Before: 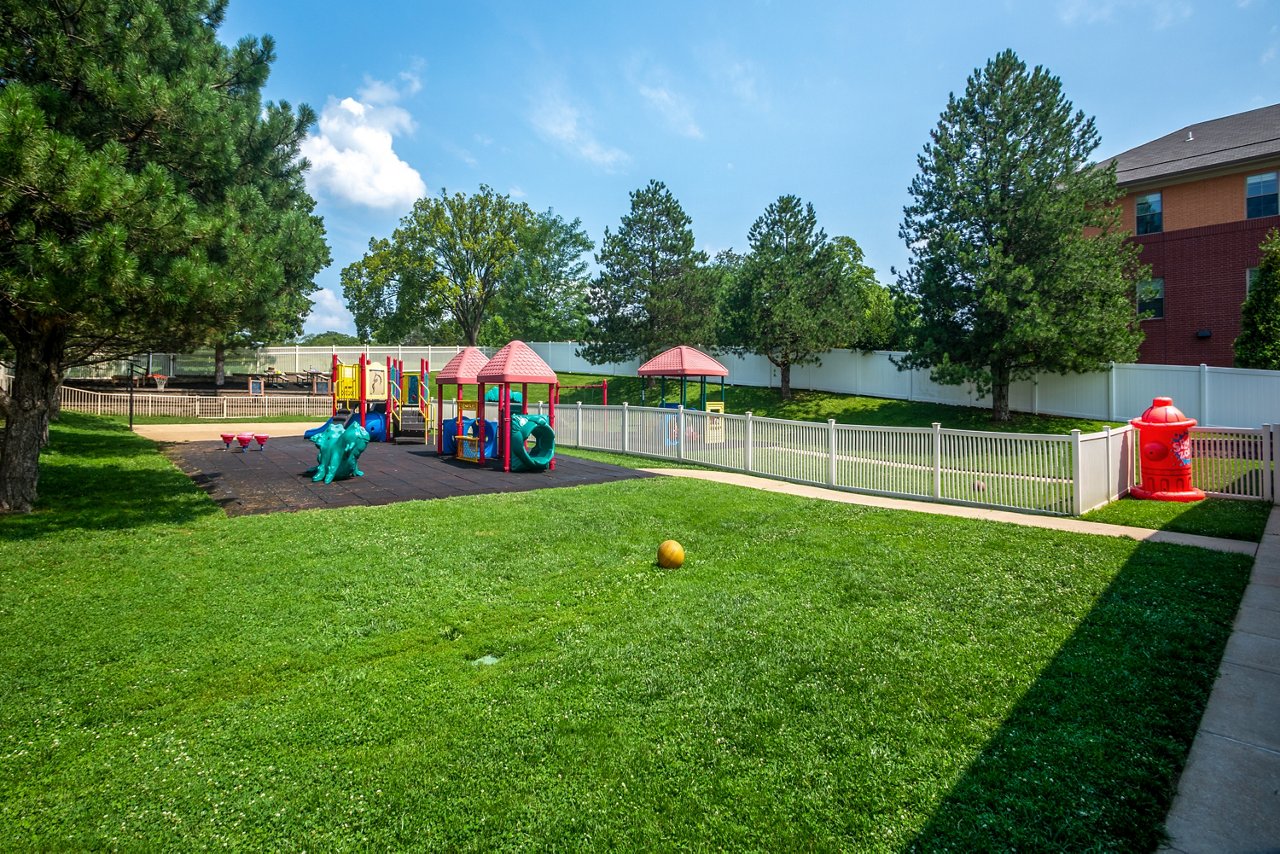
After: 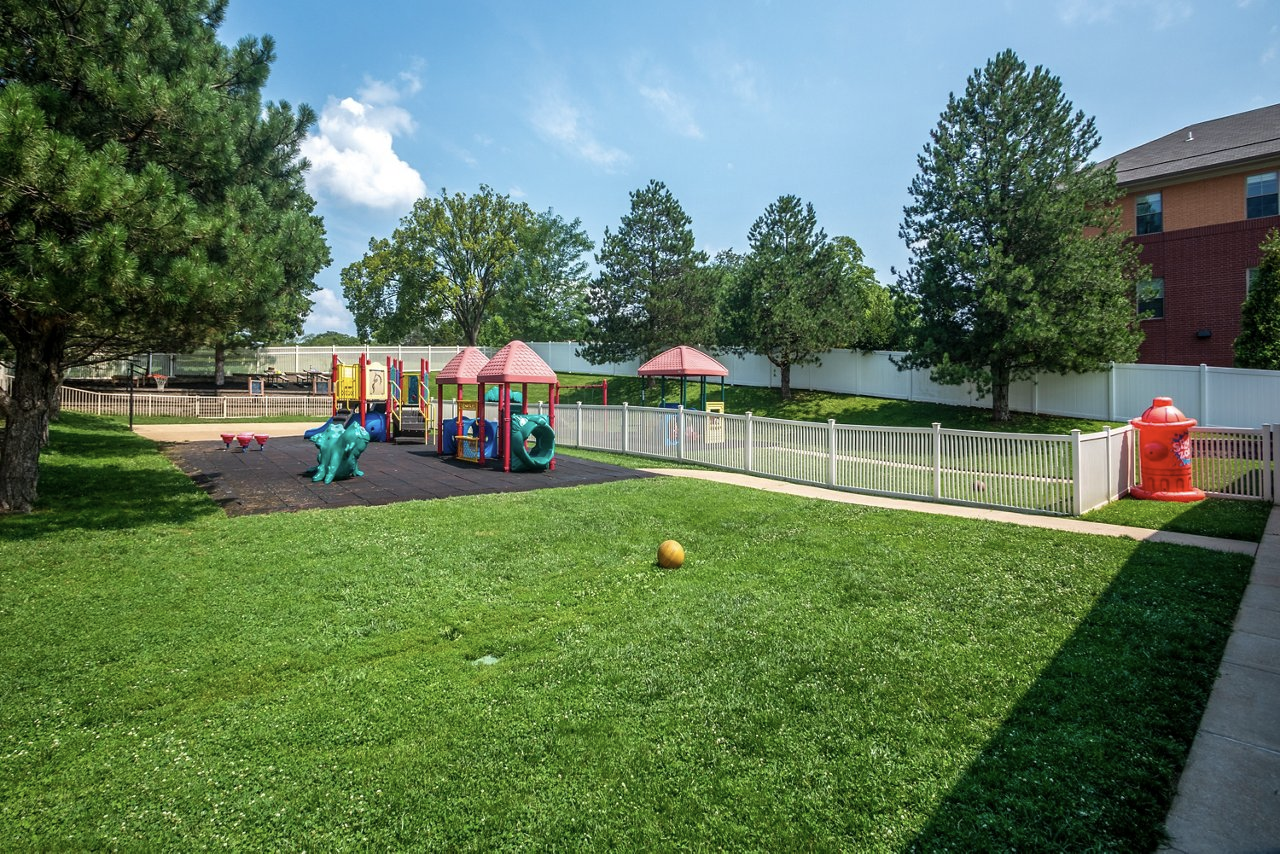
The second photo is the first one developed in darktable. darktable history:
contrast brightness saturation: saturation -0.176
